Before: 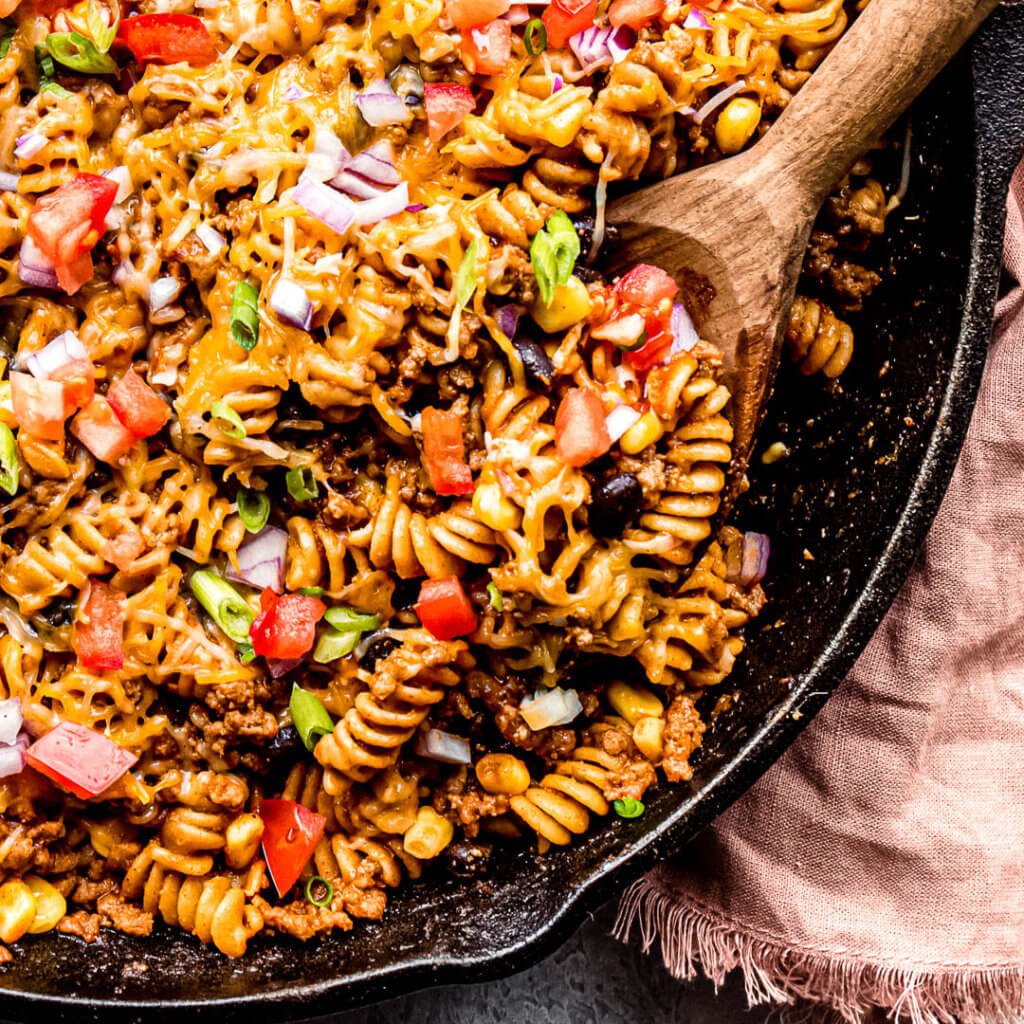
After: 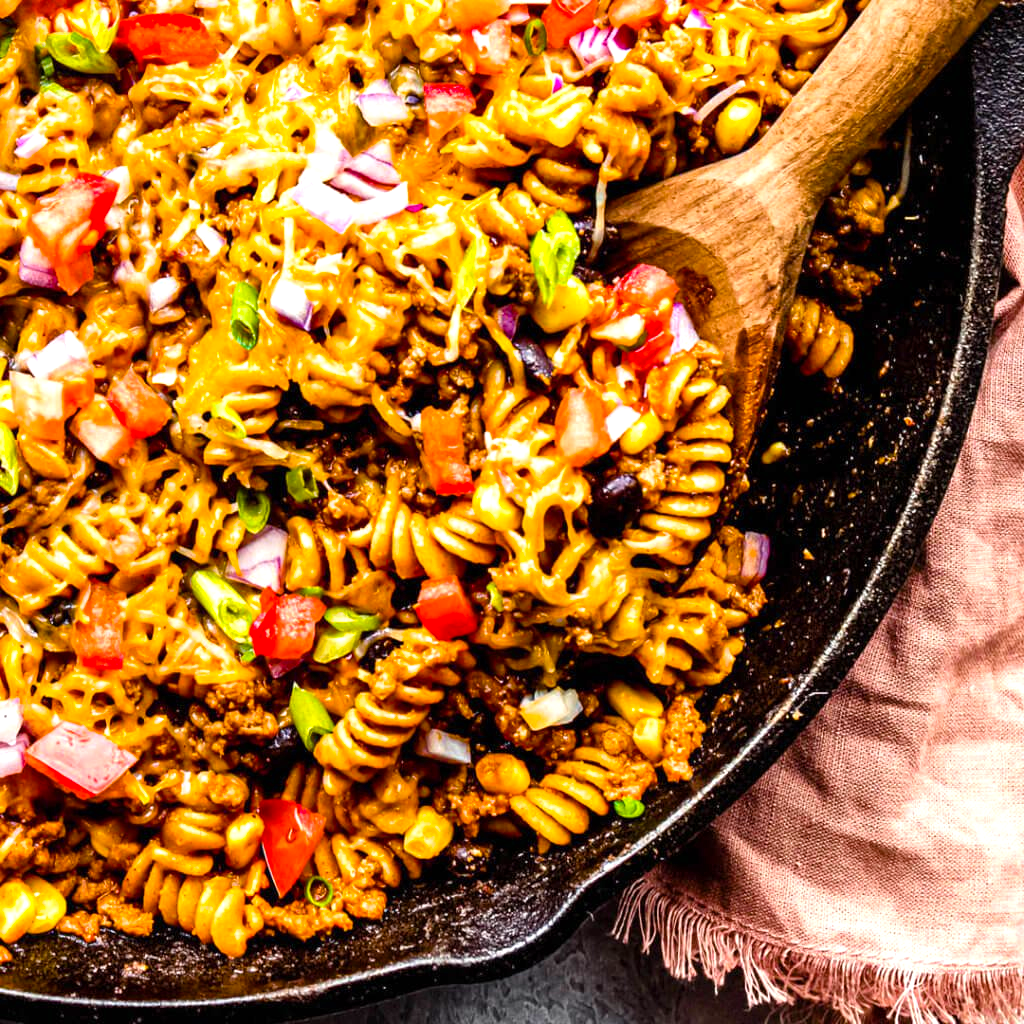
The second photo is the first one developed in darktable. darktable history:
color balance rgb: perceptual saturation grading › global saturation 30.208%, perceptual brilliance grading › global brilliance 9.589%, perceptual brilliance grading › shadows 14.97%, global vibrance 15.176%
